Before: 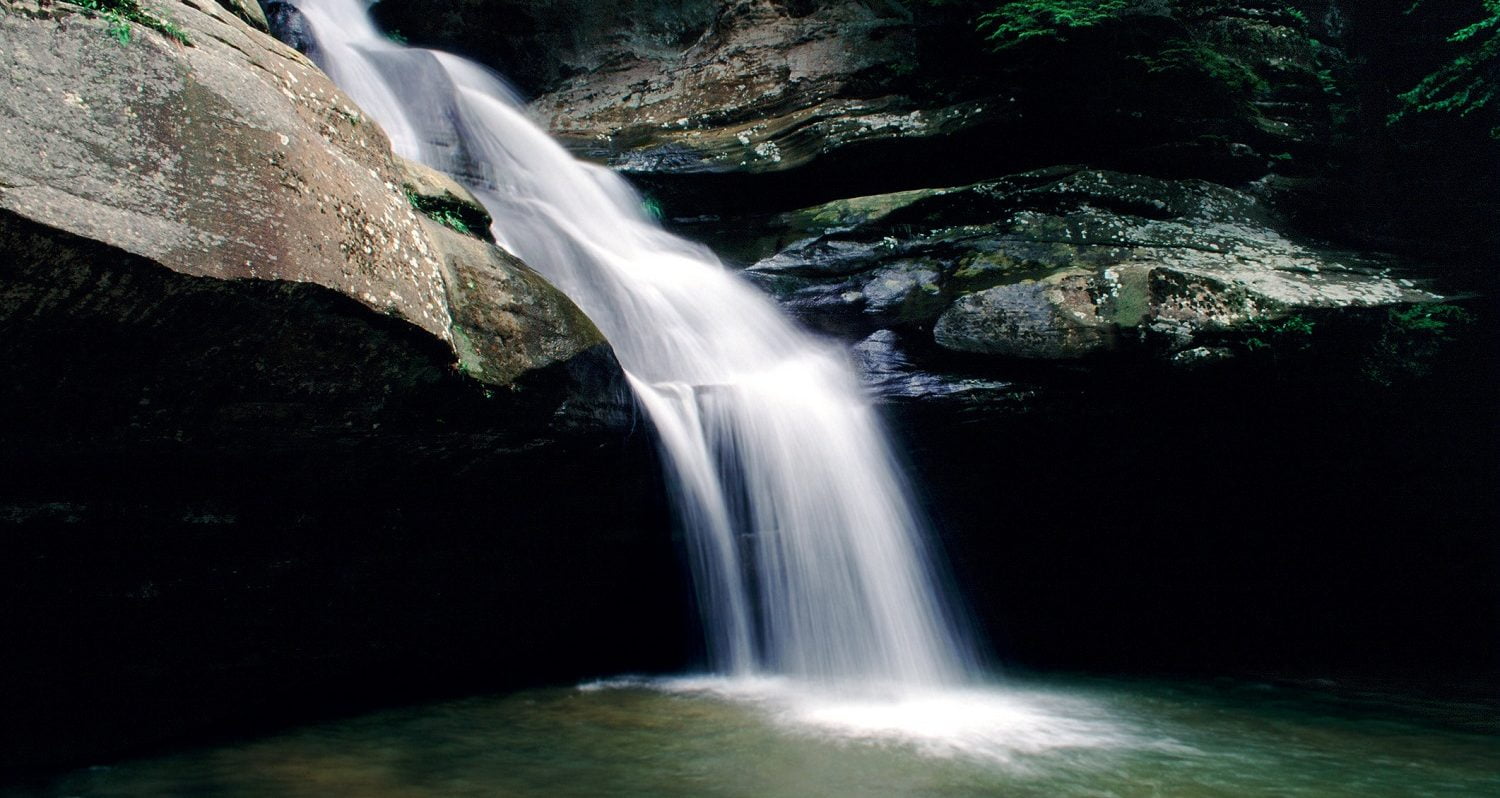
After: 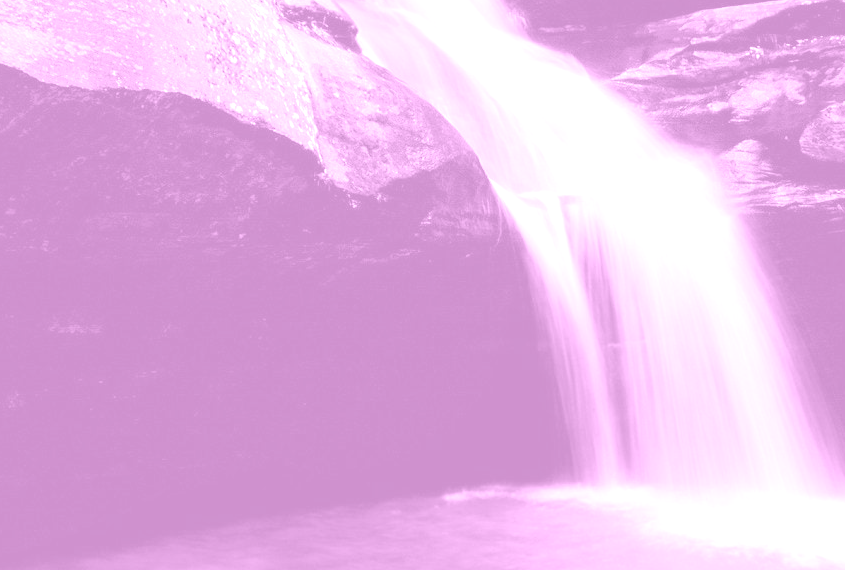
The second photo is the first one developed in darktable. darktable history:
colorize: hue 331.2°, saturation 69%, source mix 30.28%, lightness 69.02%, version 1
crop: left 8.966%, top 23.852%, right 34.699%, bottom 4.703%
exposure: black level correction 0, exposure 1.625 EV, compensate exposure bias true, compensate highlight preservation false
